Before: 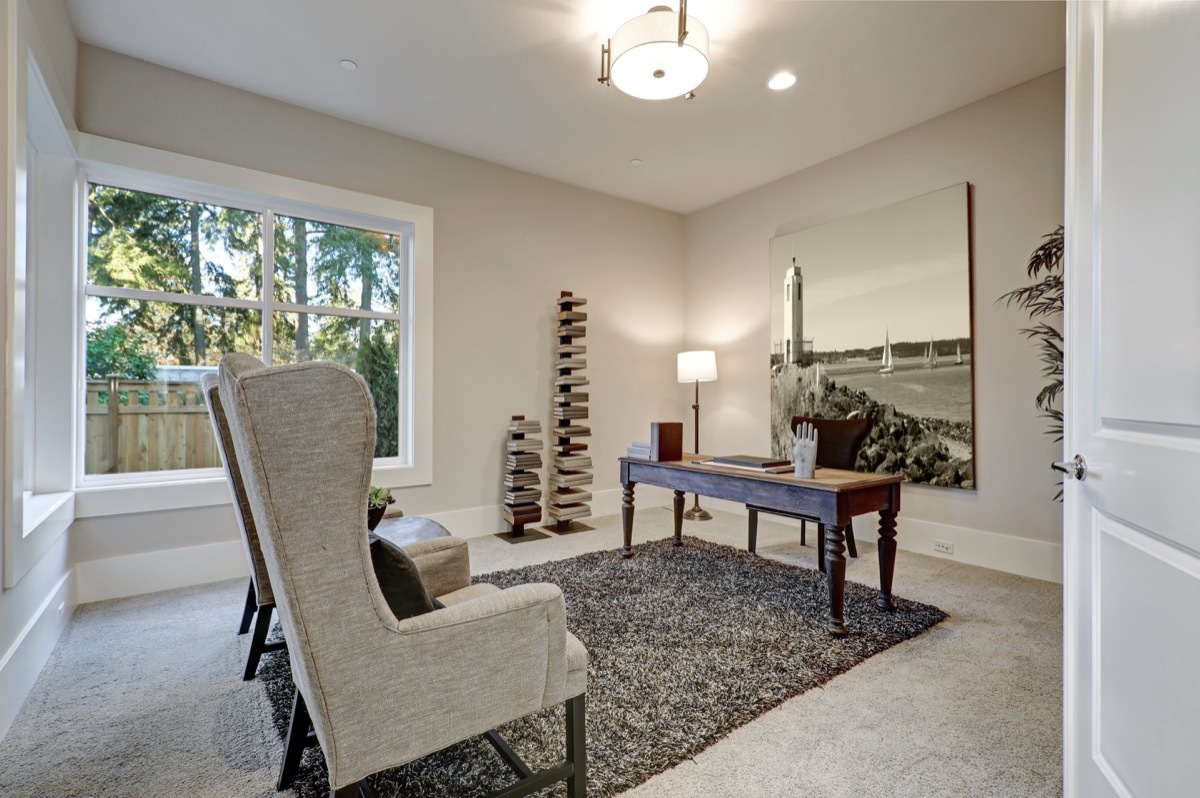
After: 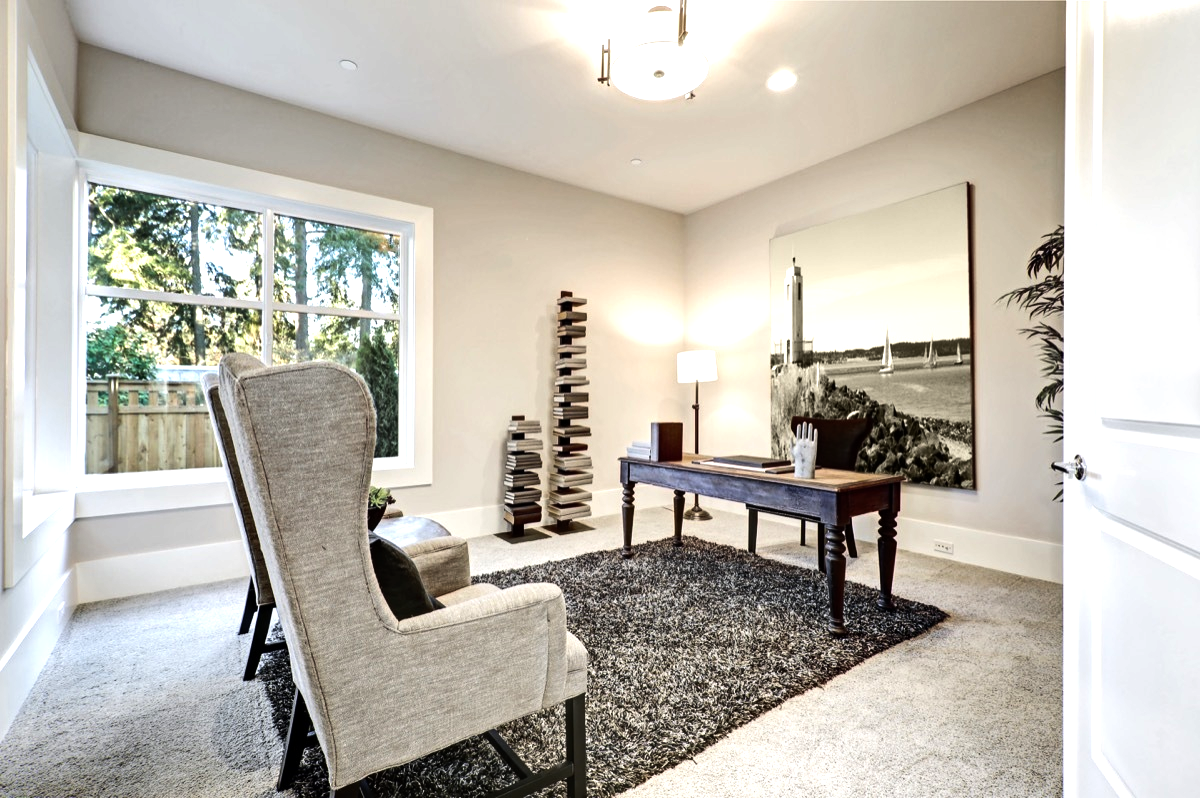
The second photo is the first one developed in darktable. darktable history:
tone equalizer: -8 EV -1.11 EV, -7 EV -1.02 EV, -6 EV -0.832 EV, -5 EV -0.587 EV, -3 EV 0.587 EV, -2 EV 0.872 EV, -1 EV 1.01 EV, +0 EV 1.08 EV, edges refinement/feathering 500, mask exposure compensation -1.57 EV, preserve details no
